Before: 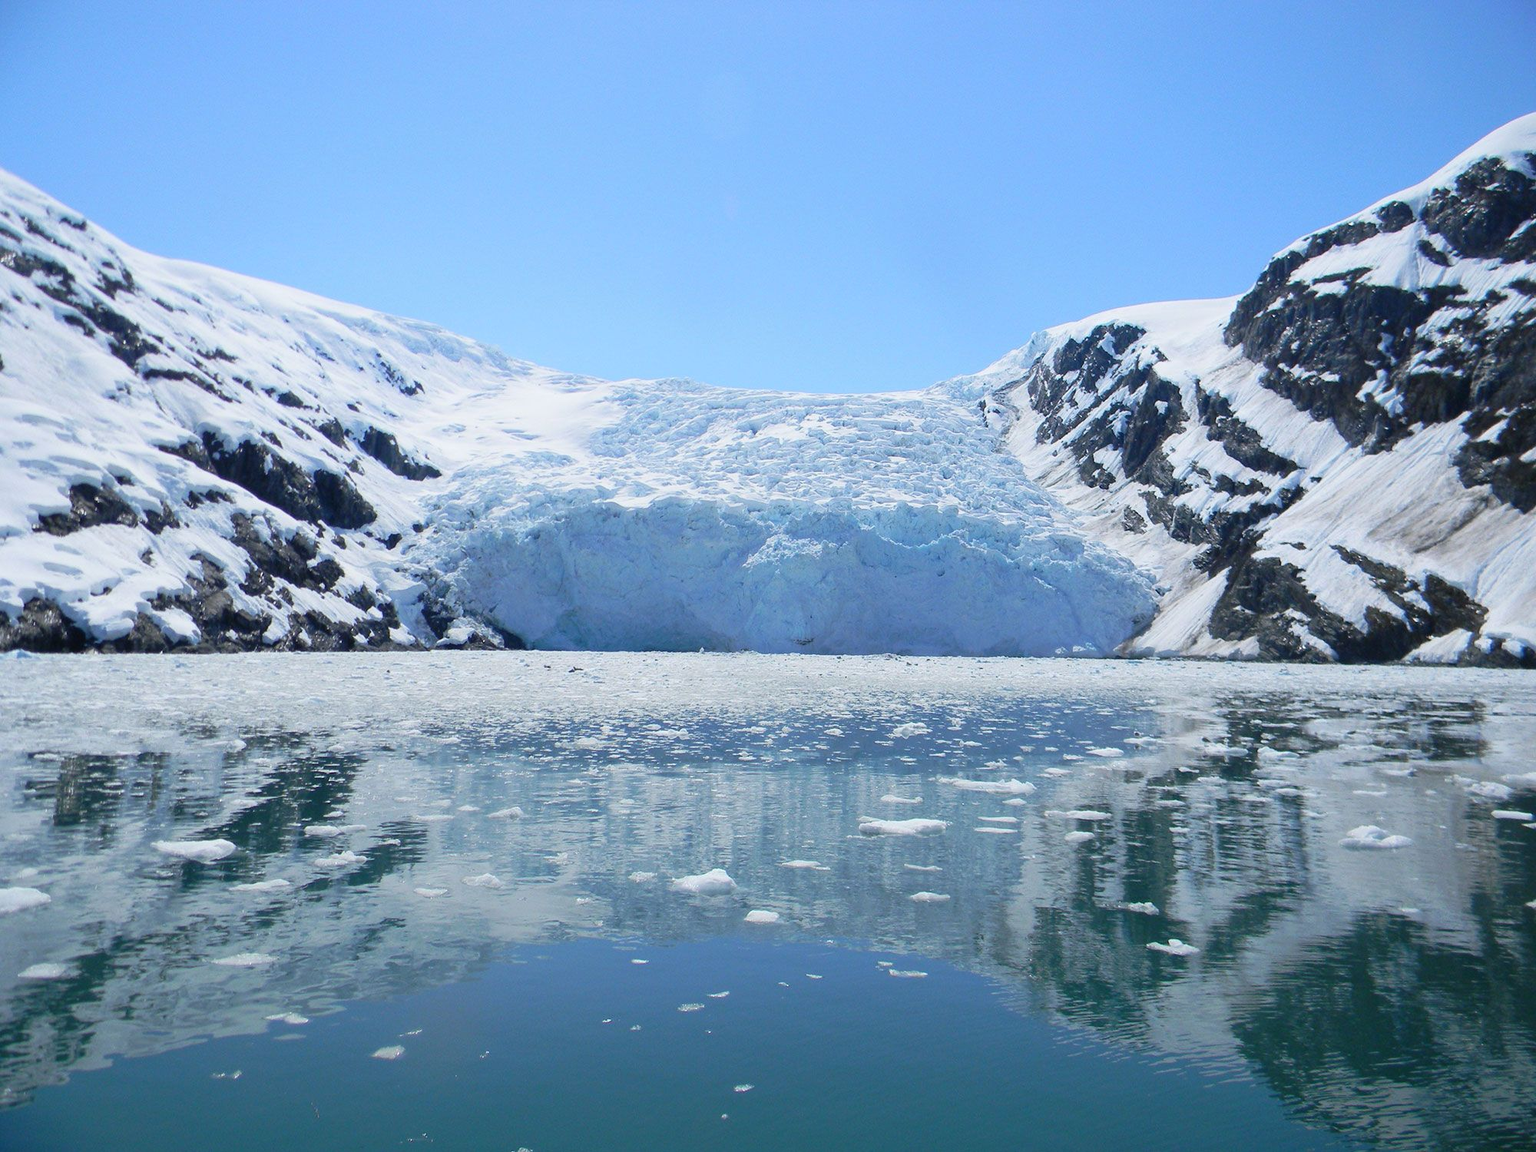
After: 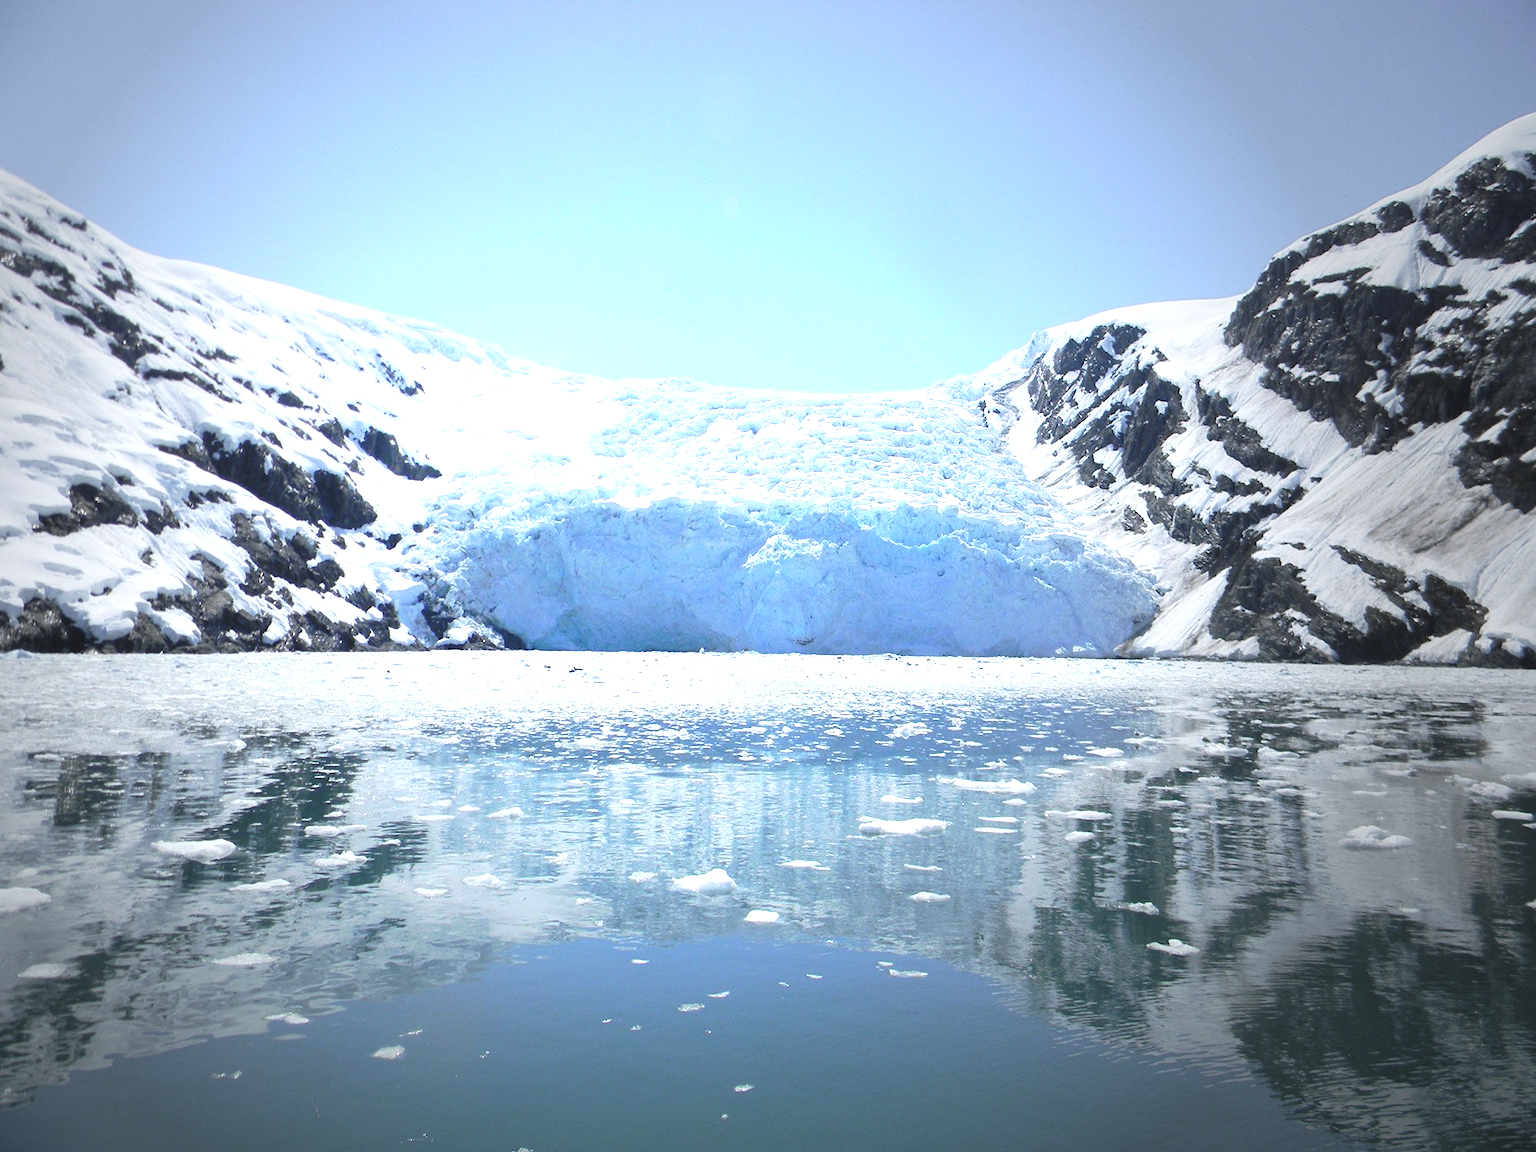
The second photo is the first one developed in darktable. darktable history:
exposure: black level correction -0.005, exposure 1 EV, compensate highlight preservation false
vignetting: fall-off start 33.76%, fall-off radius 64.94%, brightness -0.575, center (-0.12, -0.002), width/height ratio 0.959
